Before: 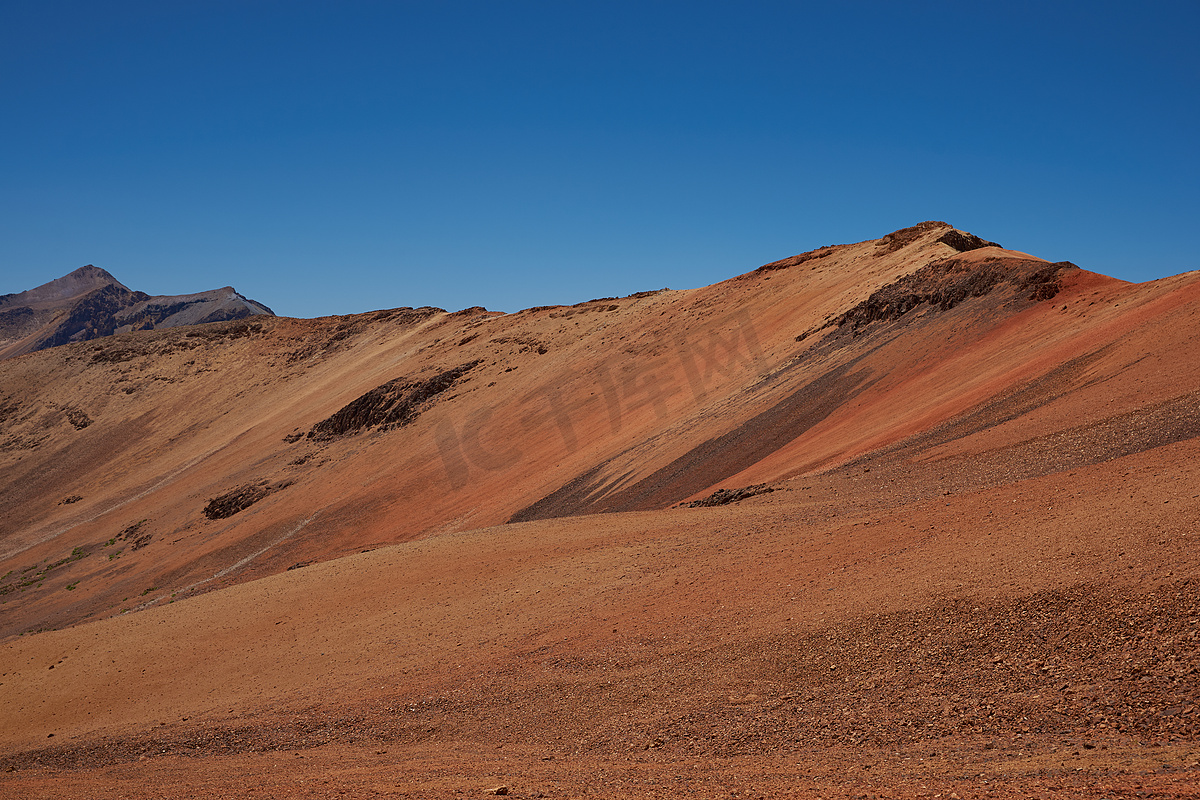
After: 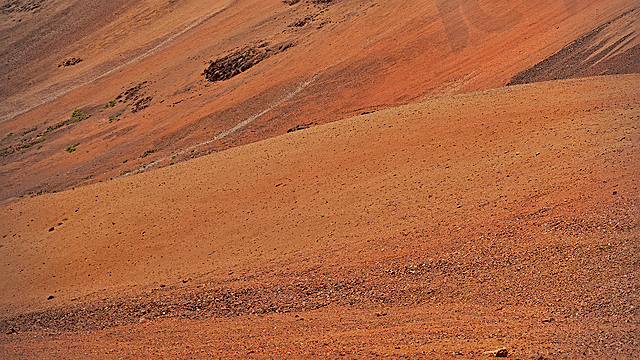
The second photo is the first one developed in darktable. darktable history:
shadows and highlights: shadows 32.83, highlights -47.7, soften with gaussian
tone equalizer: -8 EV 0.25 EV, -7 EV 0.417 EV, -6 EV 0.417 EV, -5 EV 0.25 EV, -3 EV -0.25 EV, -2 EV -0.417 EV, -1 EV -0.417 EV, +0 EV -0.25 EV, edges refinement/feathering 500, mask exposure compensation -1.57 EV, preserve details guided filter
contrast brightness saturation: contrast 0.07, brightness 0.18, saturation 0.4
crop and rotate: top 54.778%, right 46.61%, bottom 0.159%
sharpen: amount 0.575
vignetting: fall-off radius 60.92%
